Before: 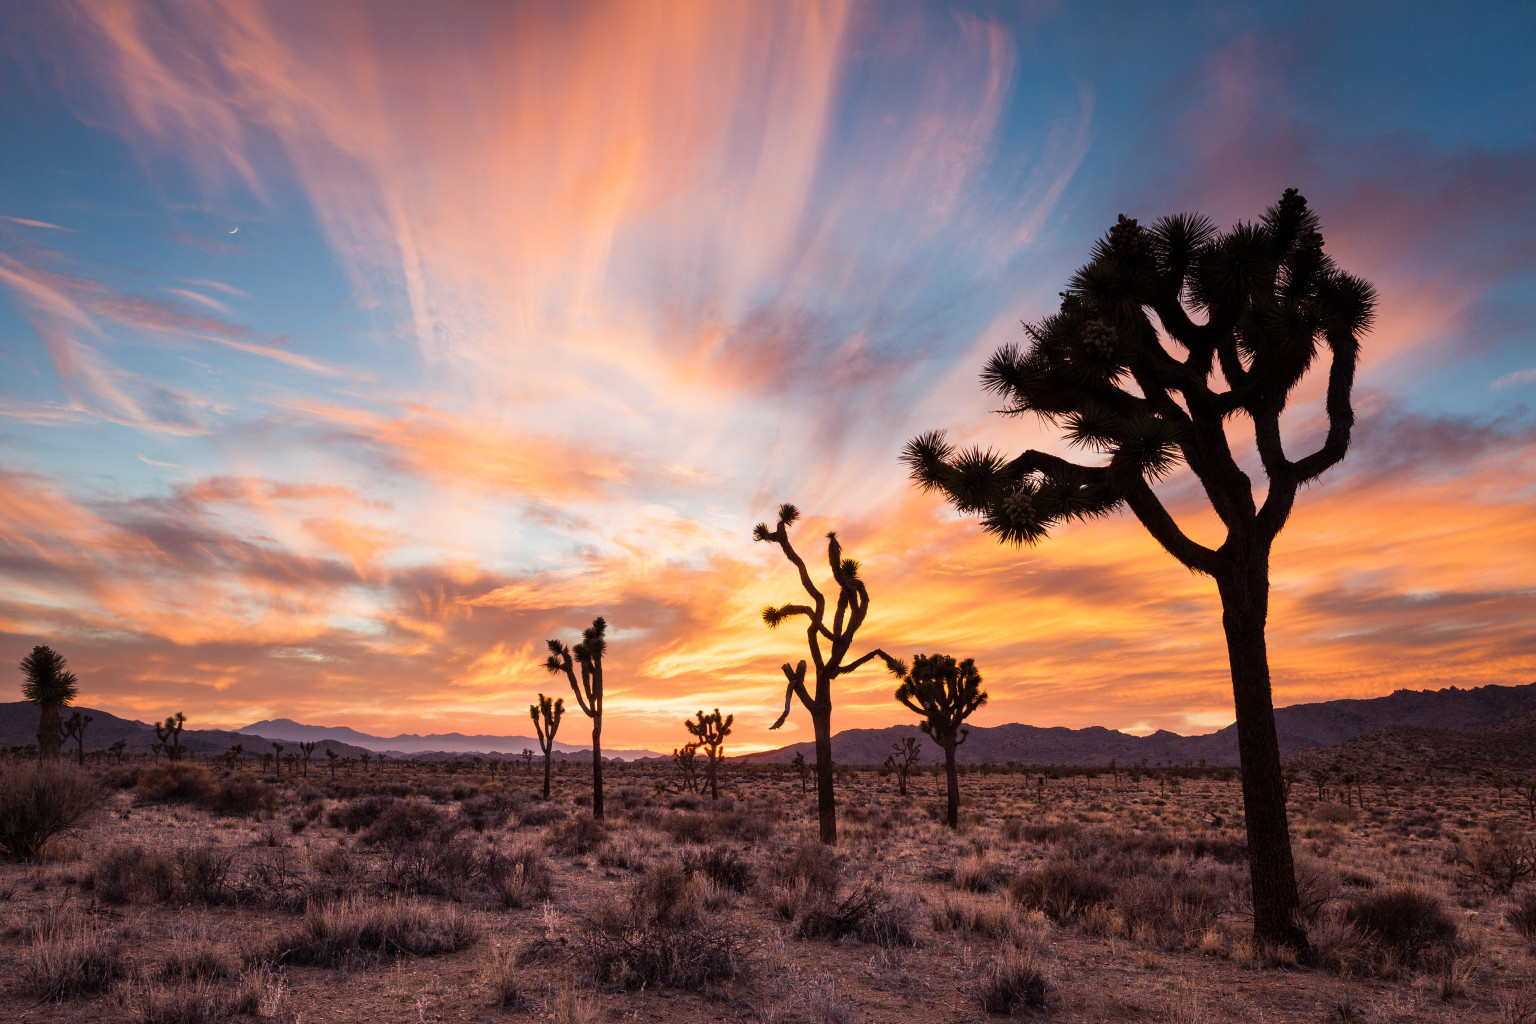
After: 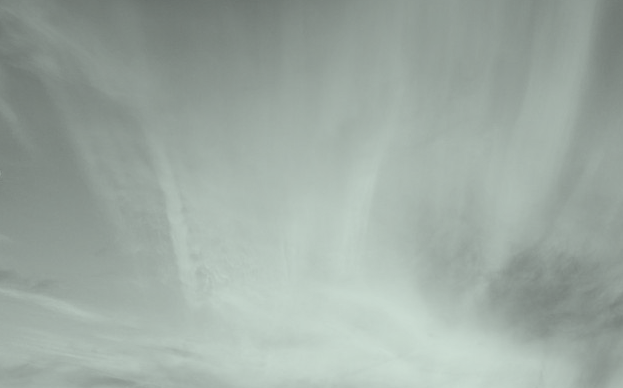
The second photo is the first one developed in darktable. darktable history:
crop: left 15.452%, top 5.459%, right 43.956%, bottom 56.62%
color correction: highlights a* -8, highlights b* 3.1
exposure: black level correction 0.005, exposure 0.001 EV, compensate highlight preservation false
color balance rgb: perceptual saturation grading › global saturation 20%, global vibrance 20%
color calibration: output gray [0.21, 0.42, 0.37, 0], gray › normalize channels true, illuminant same as pipeline (D50), adaptation XYZ, x 0.346, y 0.359, gamut compression 0
